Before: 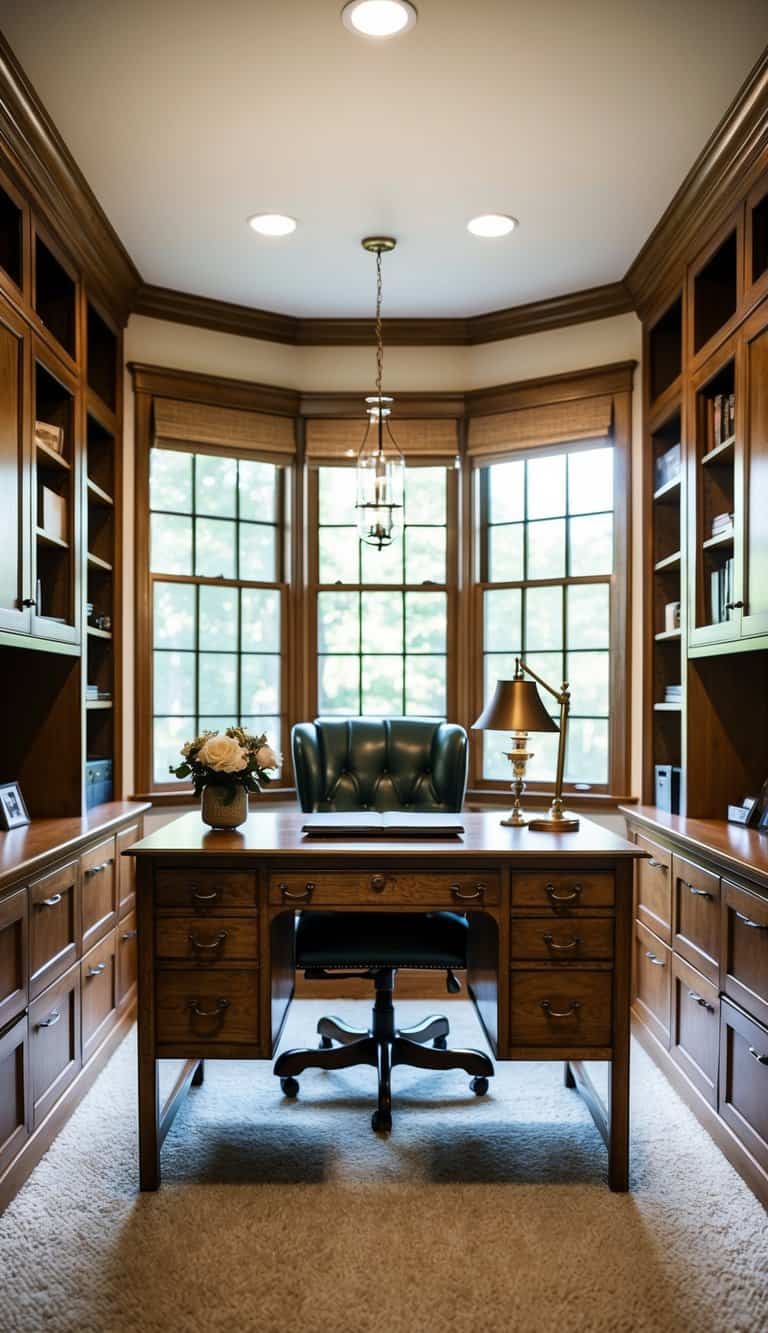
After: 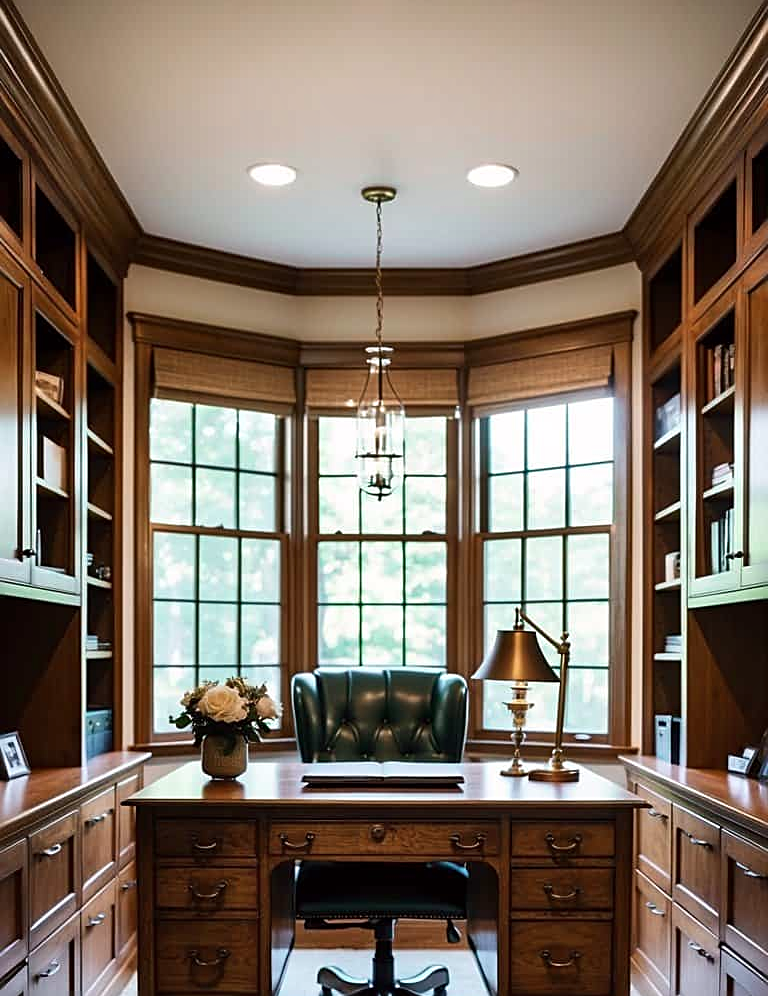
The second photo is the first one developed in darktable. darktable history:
shadows and highlights: soften with gaussian
crop: top 3.767%, bottom 21.5%
sharpen: on, module defaults
tone curve: curves: ch0 [(0, 0) (0.253, 0.237) (1, 1)]; ch1 [(0, 0) (0.411, 0.385) (0.502, 0.506) (0.557, 0.565) (0.66, 0.683) (1, 1)]; ch2 [(0, 0) (0.394, 0.413) (0.5, 0.5) (1, 1)], color space Lab, independent channels, preserve colors none
